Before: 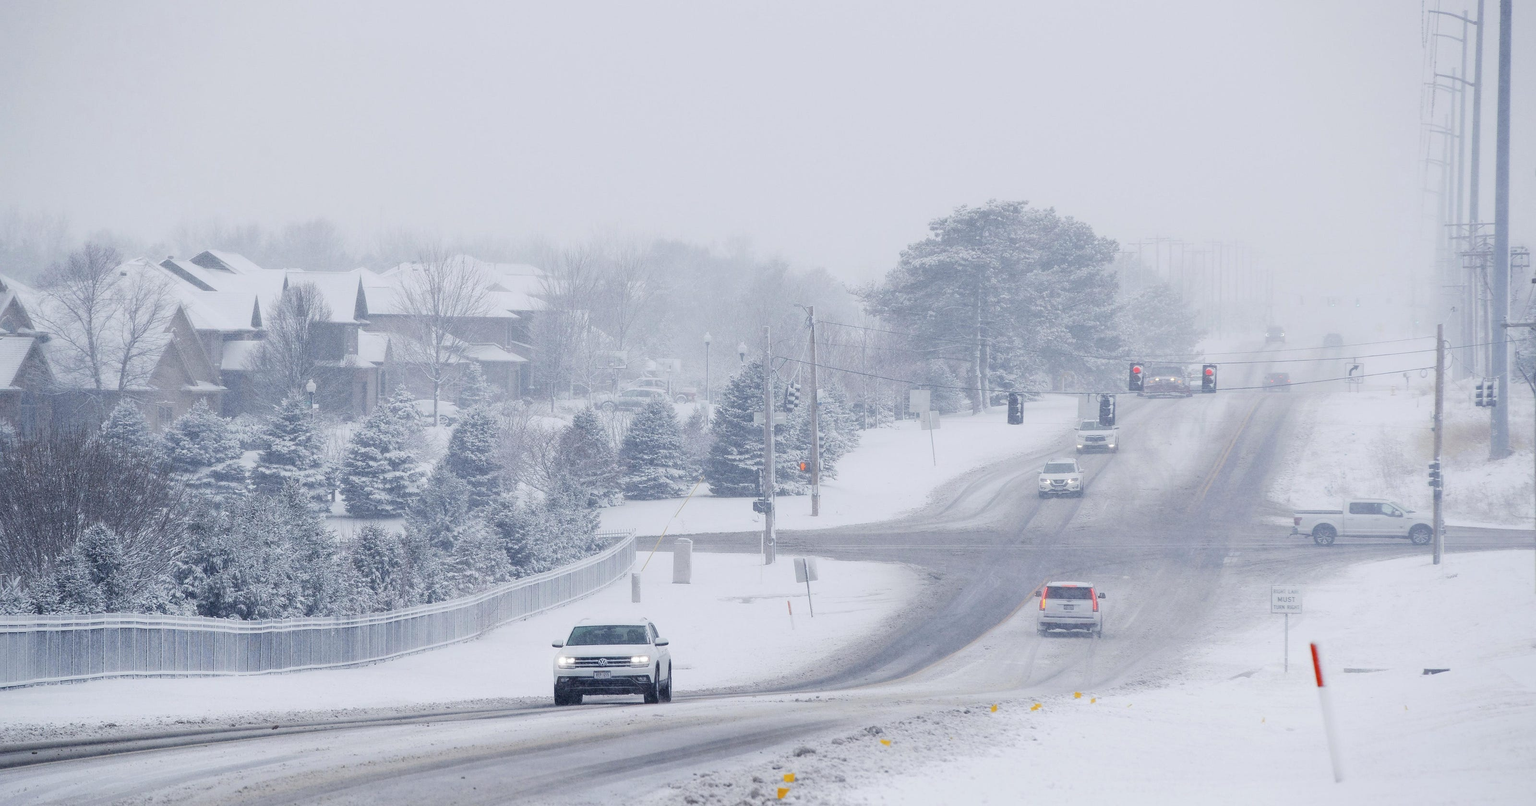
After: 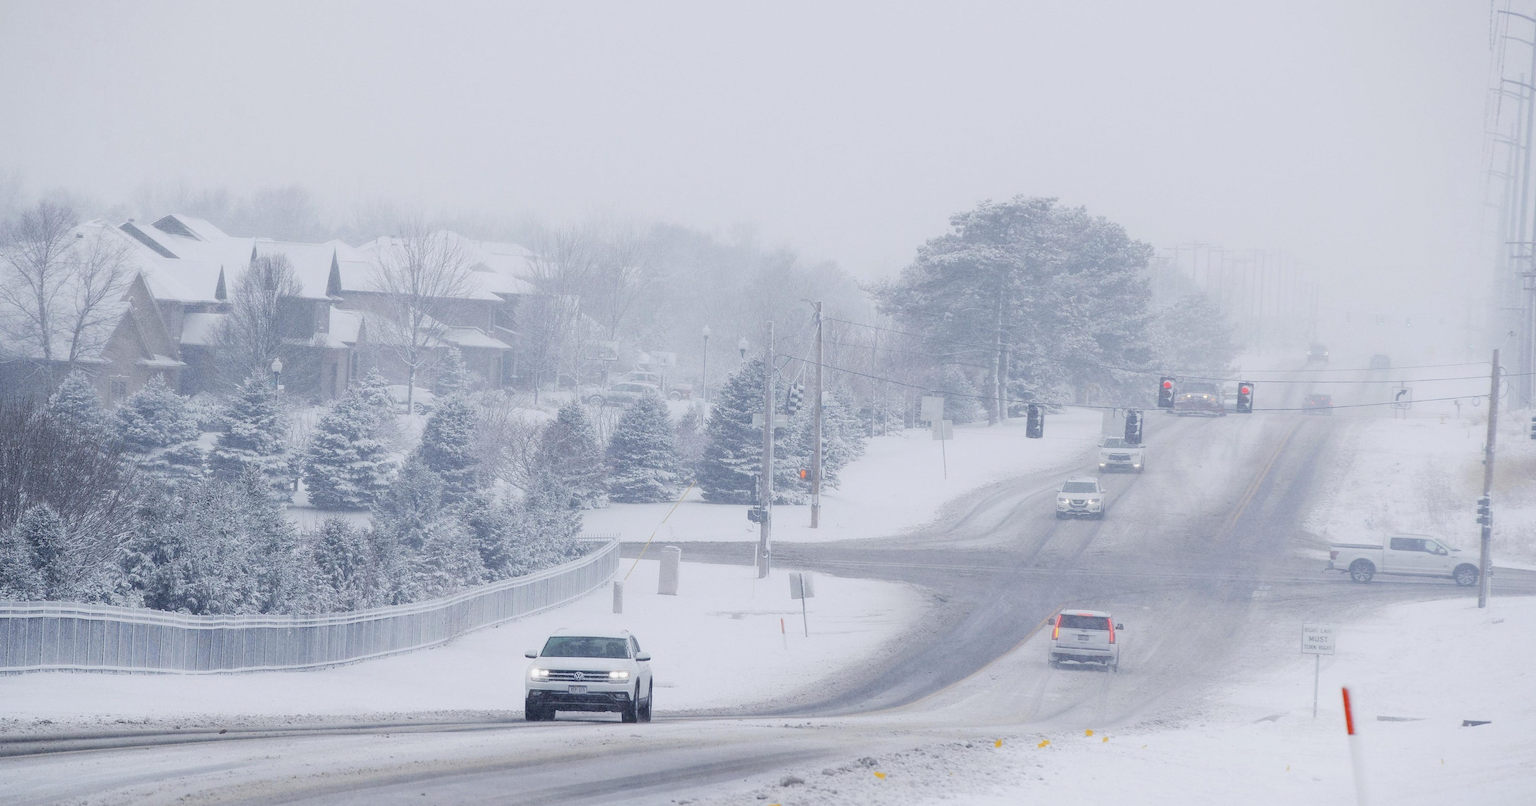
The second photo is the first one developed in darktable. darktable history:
contrast equalizer: octaves 7, y [[0.6 ×6], [0.55 ×6], [0 ×6], [0 ×6], [0 ×6]], mix -0.3
crop and rotate: angle -2.38°
grain: coarseness 0.09 ISO, strength 10%
